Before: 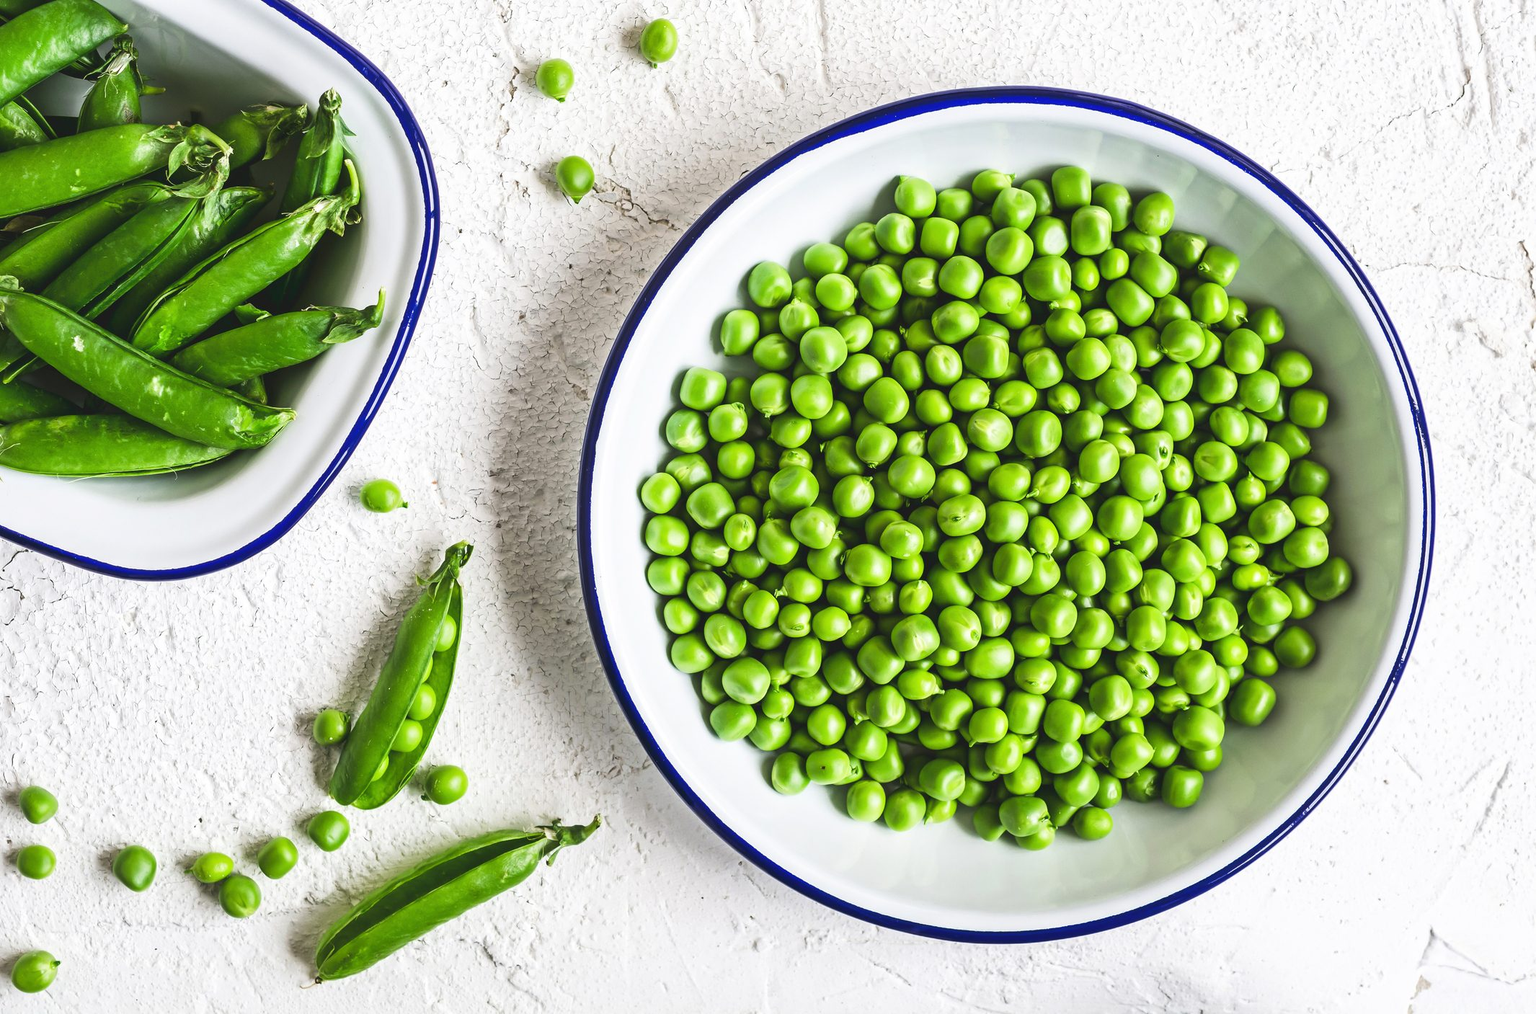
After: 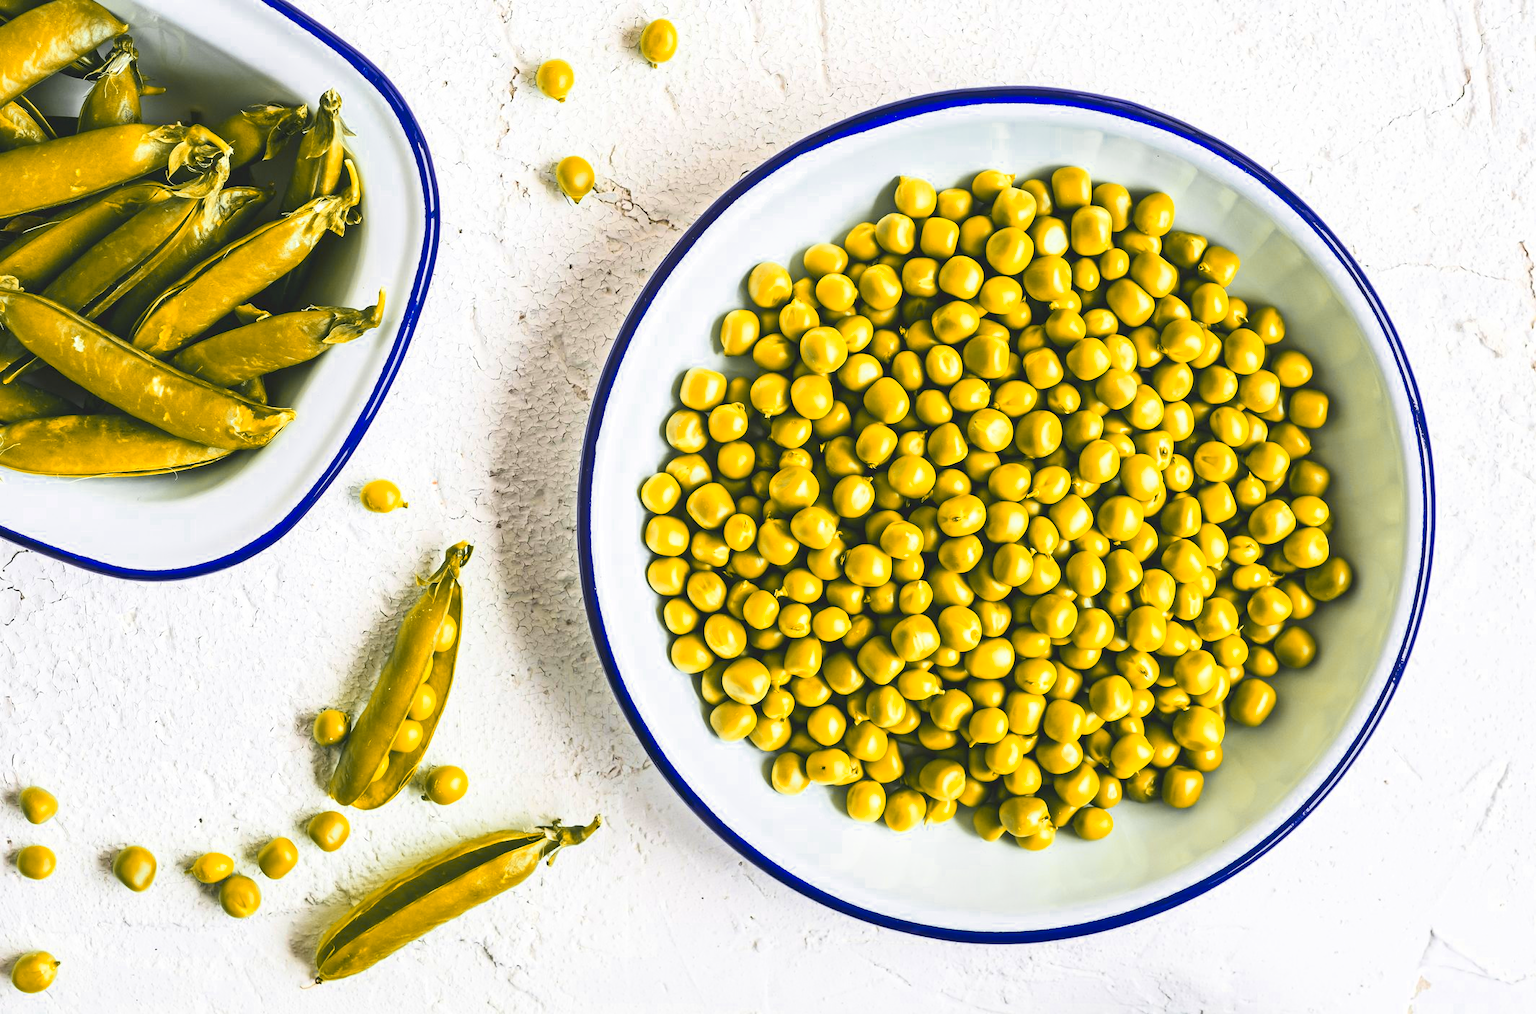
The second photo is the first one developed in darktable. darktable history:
color zones: curves: ch0 [(0, 0.499) (0.143, 0.5) (0.286, 0.5) (0.429, 0.476) (0.571, 0.284) (0.714, 0.243) (0.857, 0.449) (1, 0.499)]; ch1 [(0, 0.532) (0.143, 0.645) (0.286, 0.696) (0.429, 0.211) (0.571, 0.504) (0.714, 0.493) (0.857, 0.495) (1, 0.532)]; ch2 [(0, 0.5) (0.143, 0.5) (0.286, 0.427) (0.429, 0.324) (0.571, 0.5) (0.714, 0.5) (0.857, 0.5) (1, 0.5)]
contrast brightness saturation: contrast 0.205, brightness 0.168, saturation 0.225
